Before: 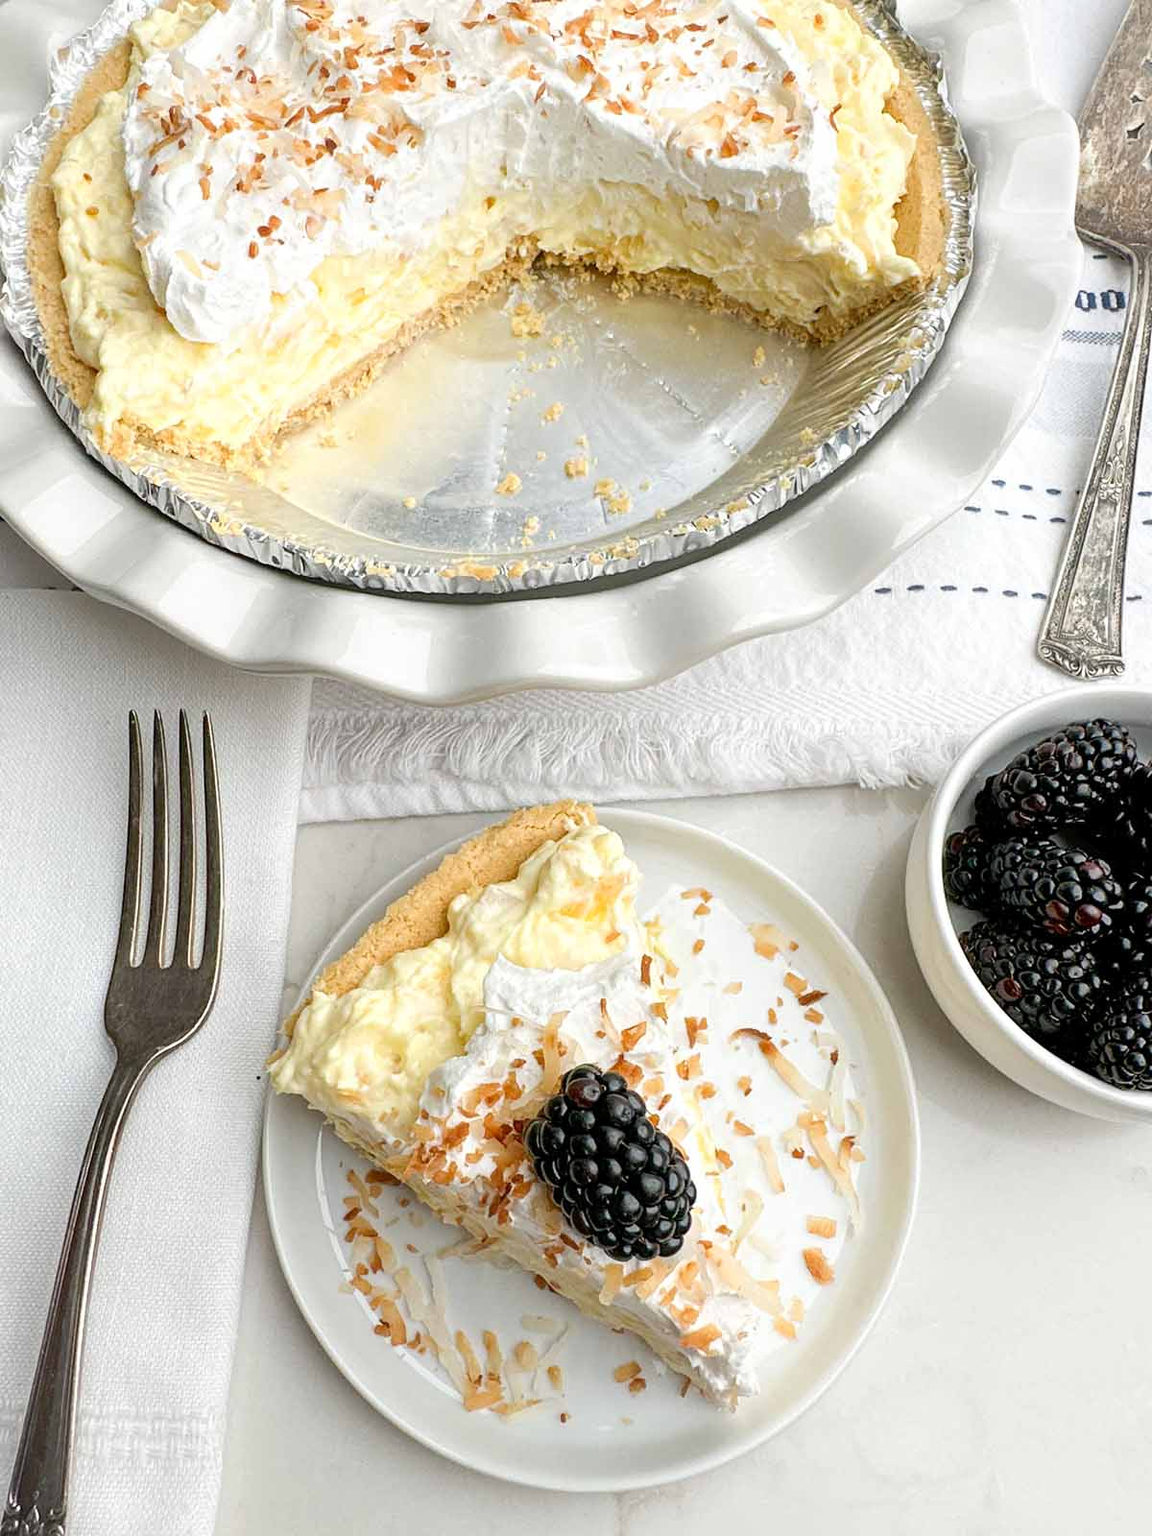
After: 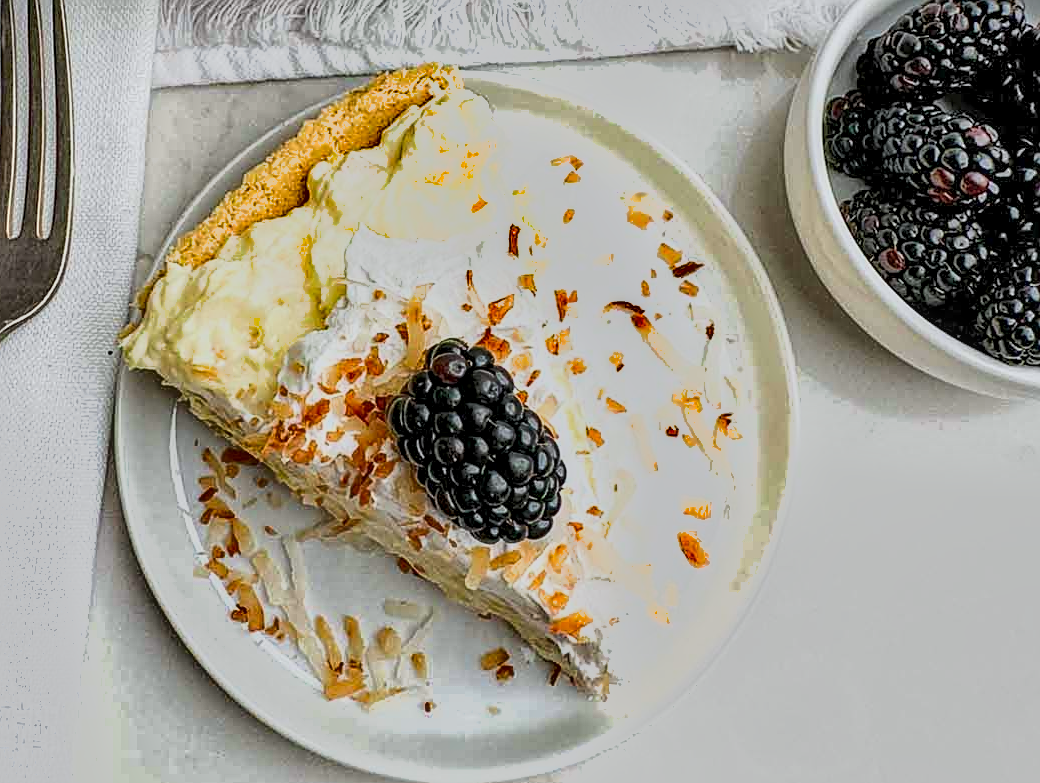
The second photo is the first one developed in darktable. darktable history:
exposure: exposure 0.669 EV, compensate highlight preservation false
crop and rotate: left 13.306%, top 48.129%, bottom 2.928%
sharpen: radius 1.967
local contrast: detail 130%
white balance: red 0.988, blue 1.017
shadows and highlights: shadows 60, soften with gaussian
global tonemap: drago (1, 100), detail 1
